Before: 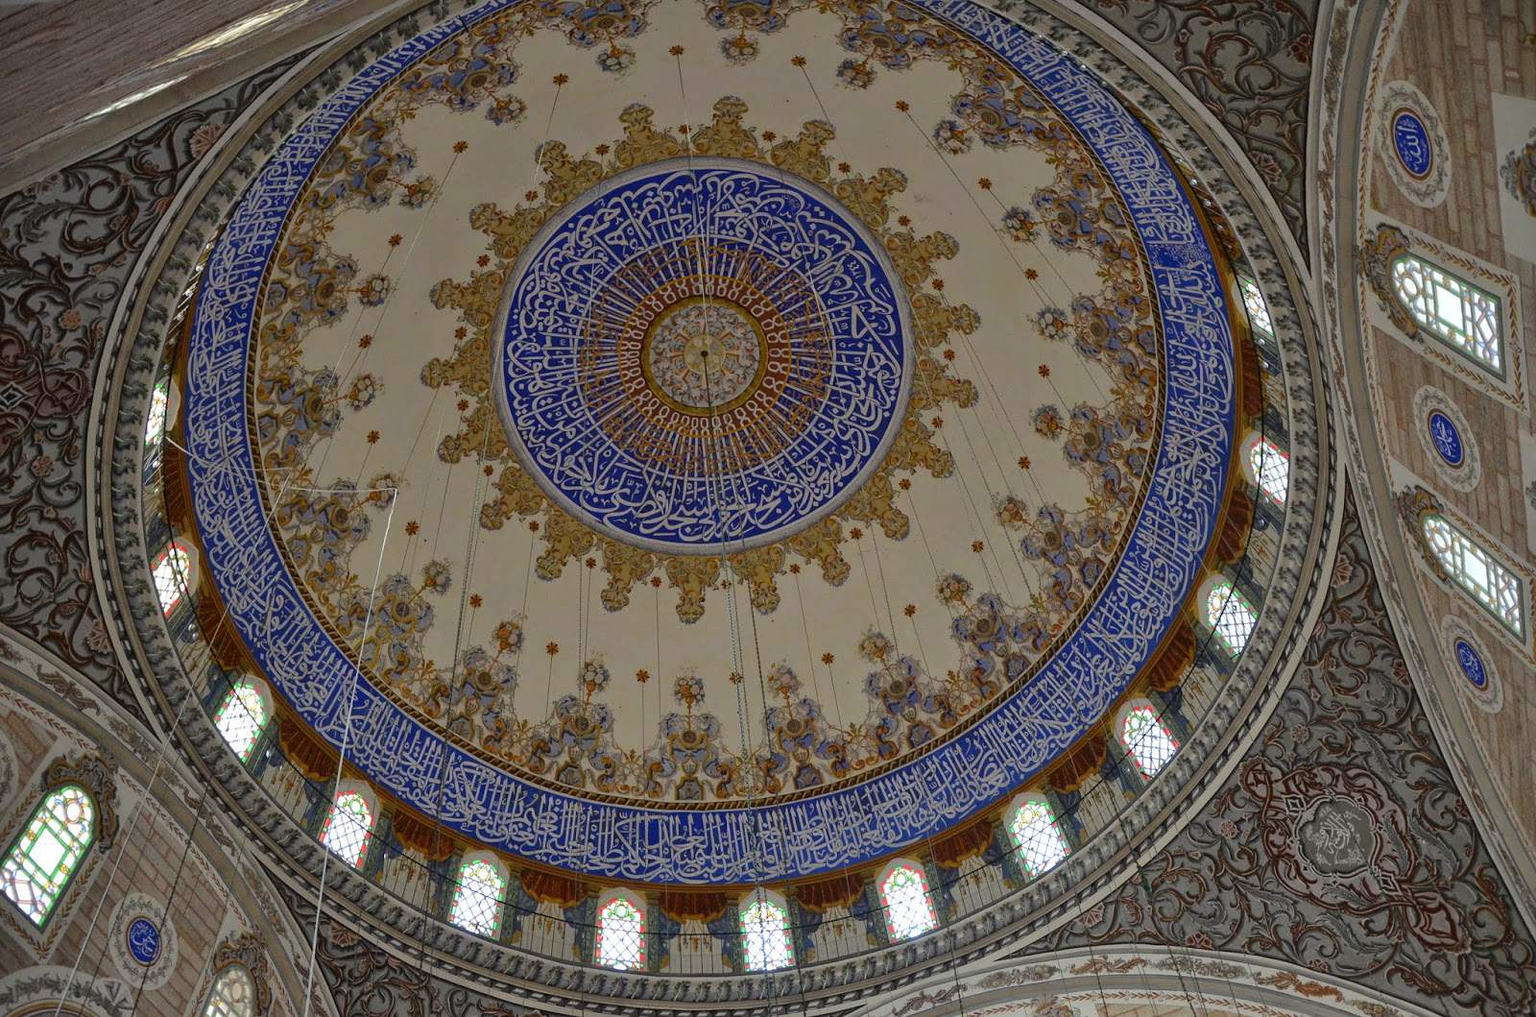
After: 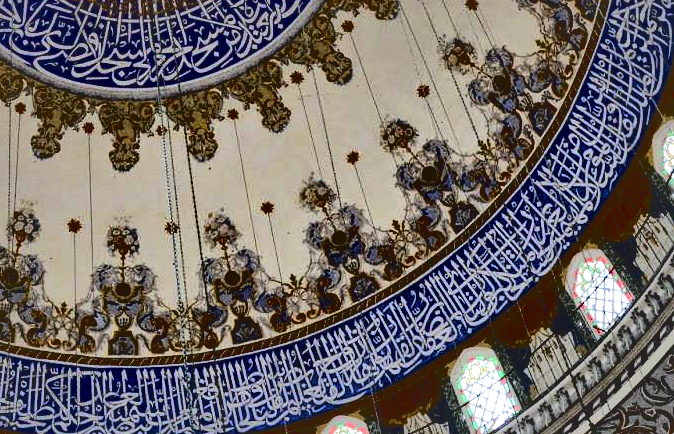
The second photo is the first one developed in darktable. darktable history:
white balance: red 0.983, blue 1.036
base curve: curves: ch0 [(0.065, 0.026) (0.236, 0.358) (0.53, 0.546) (0.777, 0.841) (0.924, 0.992)], preserve colors average RGB
crop: left 37.221%, top 45.169%, right 20.63%, bottom 13.777%
local contrast: mode bilateral grid, contrast 44, coarseness 69, detail 214%, midtone range 0.2
